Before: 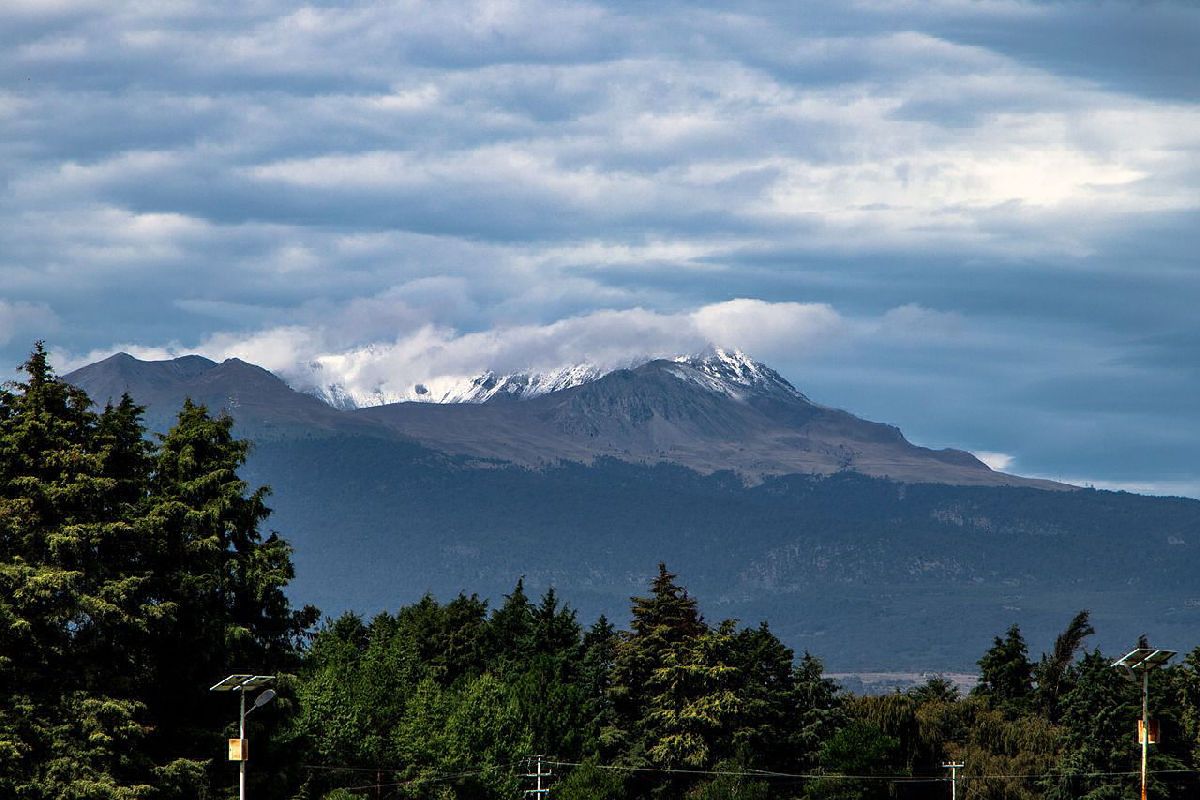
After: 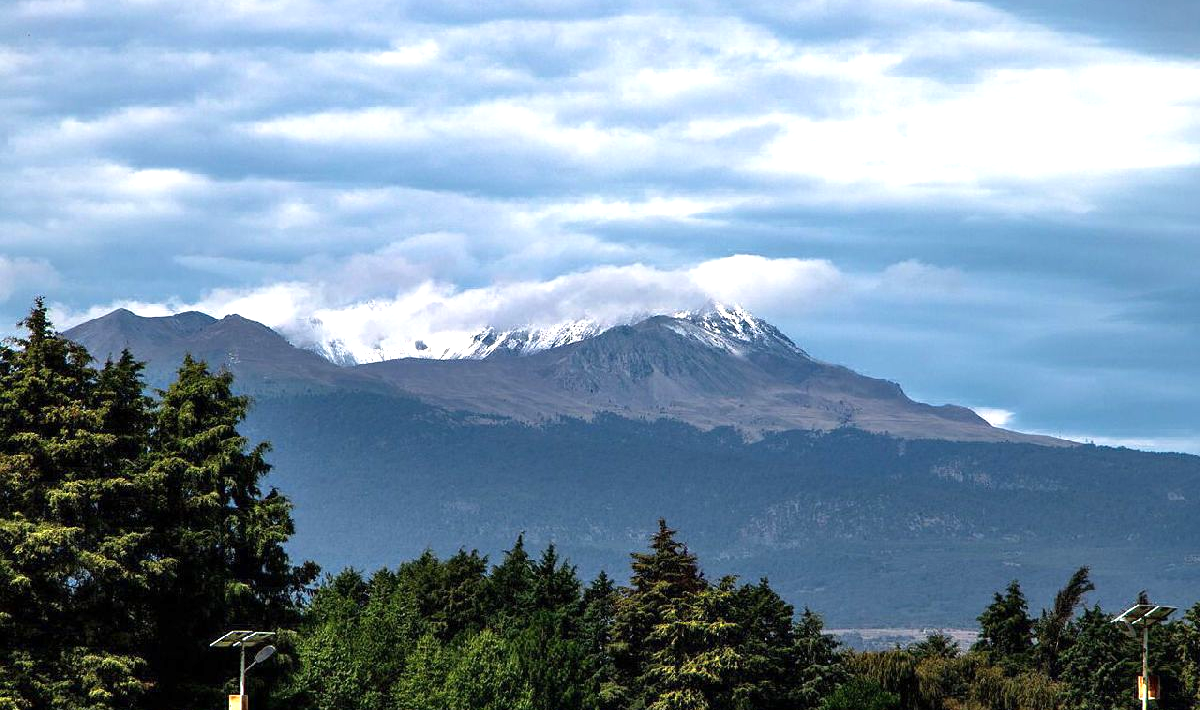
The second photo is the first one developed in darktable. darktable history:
exposure: exposure 0.74 EV, compensate highlight preservation false
crop and rotate: top 5.609%, bottom 5.609%
